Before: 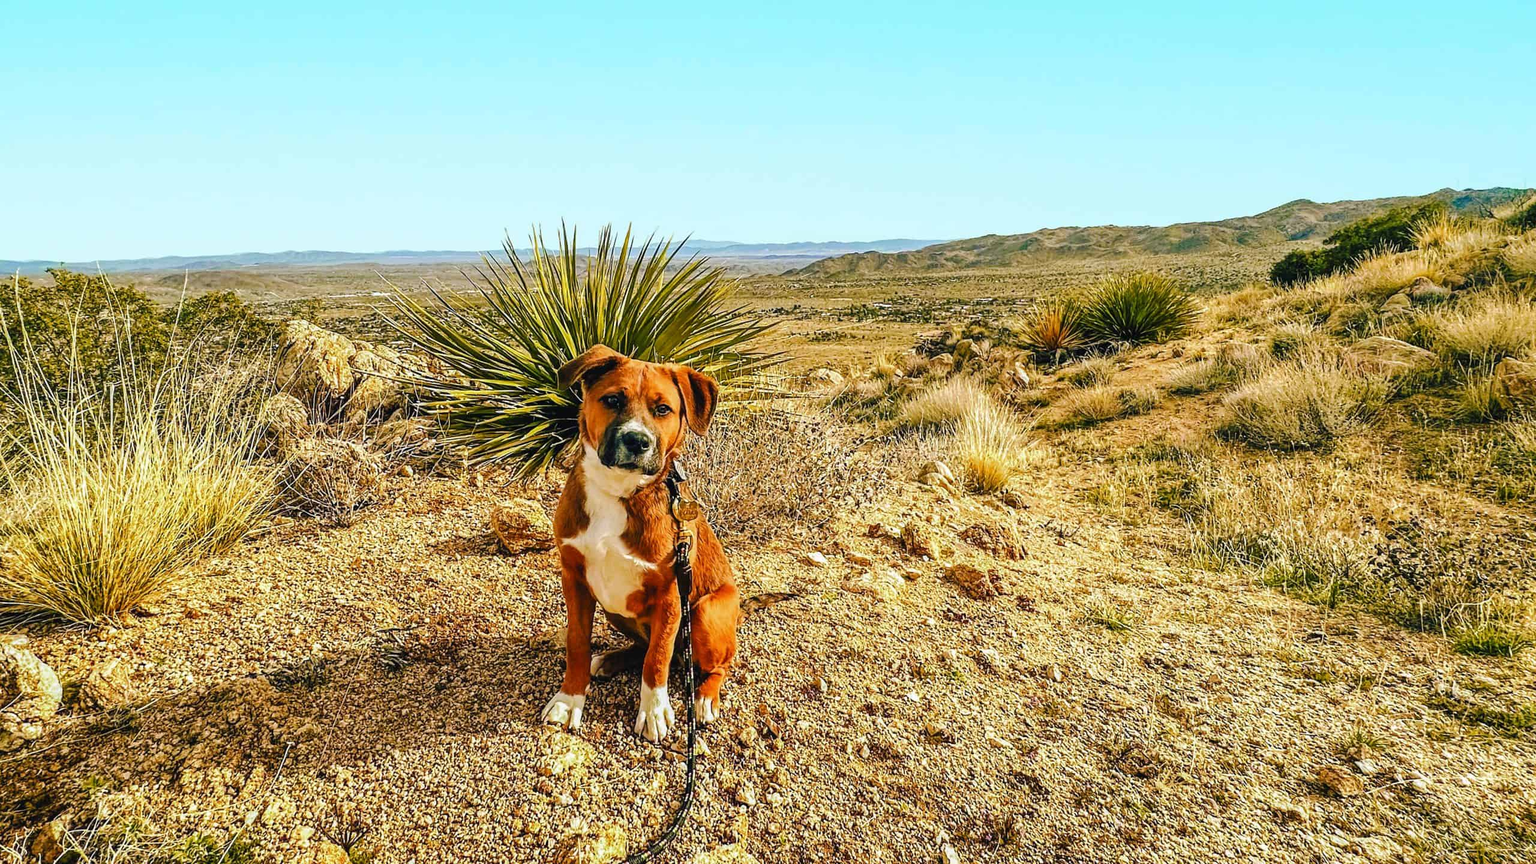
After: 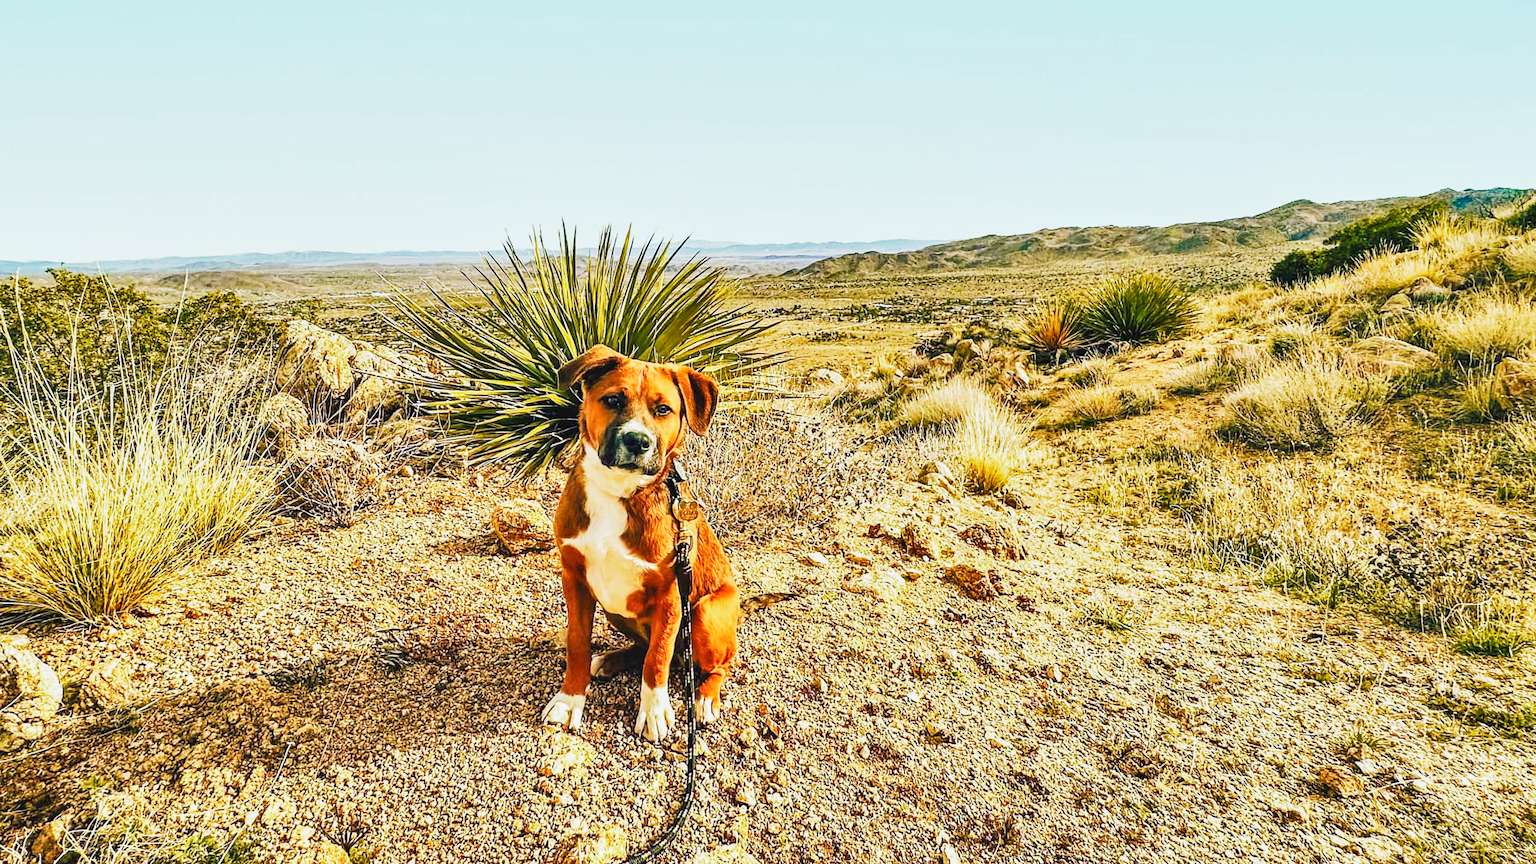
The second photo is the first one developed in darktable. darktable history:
exposure: exposure 0.375 EV, compensate highlight preservation false
base curve: curves: ch0 [(0, 0) (0.088, 0.125) (0.176, 0.251) (0.354, 0.501) (0.613, 0.749) (1, 0.877)], preserve colors none
shadows and highlights: shadows 52.42, soften with gaussian
